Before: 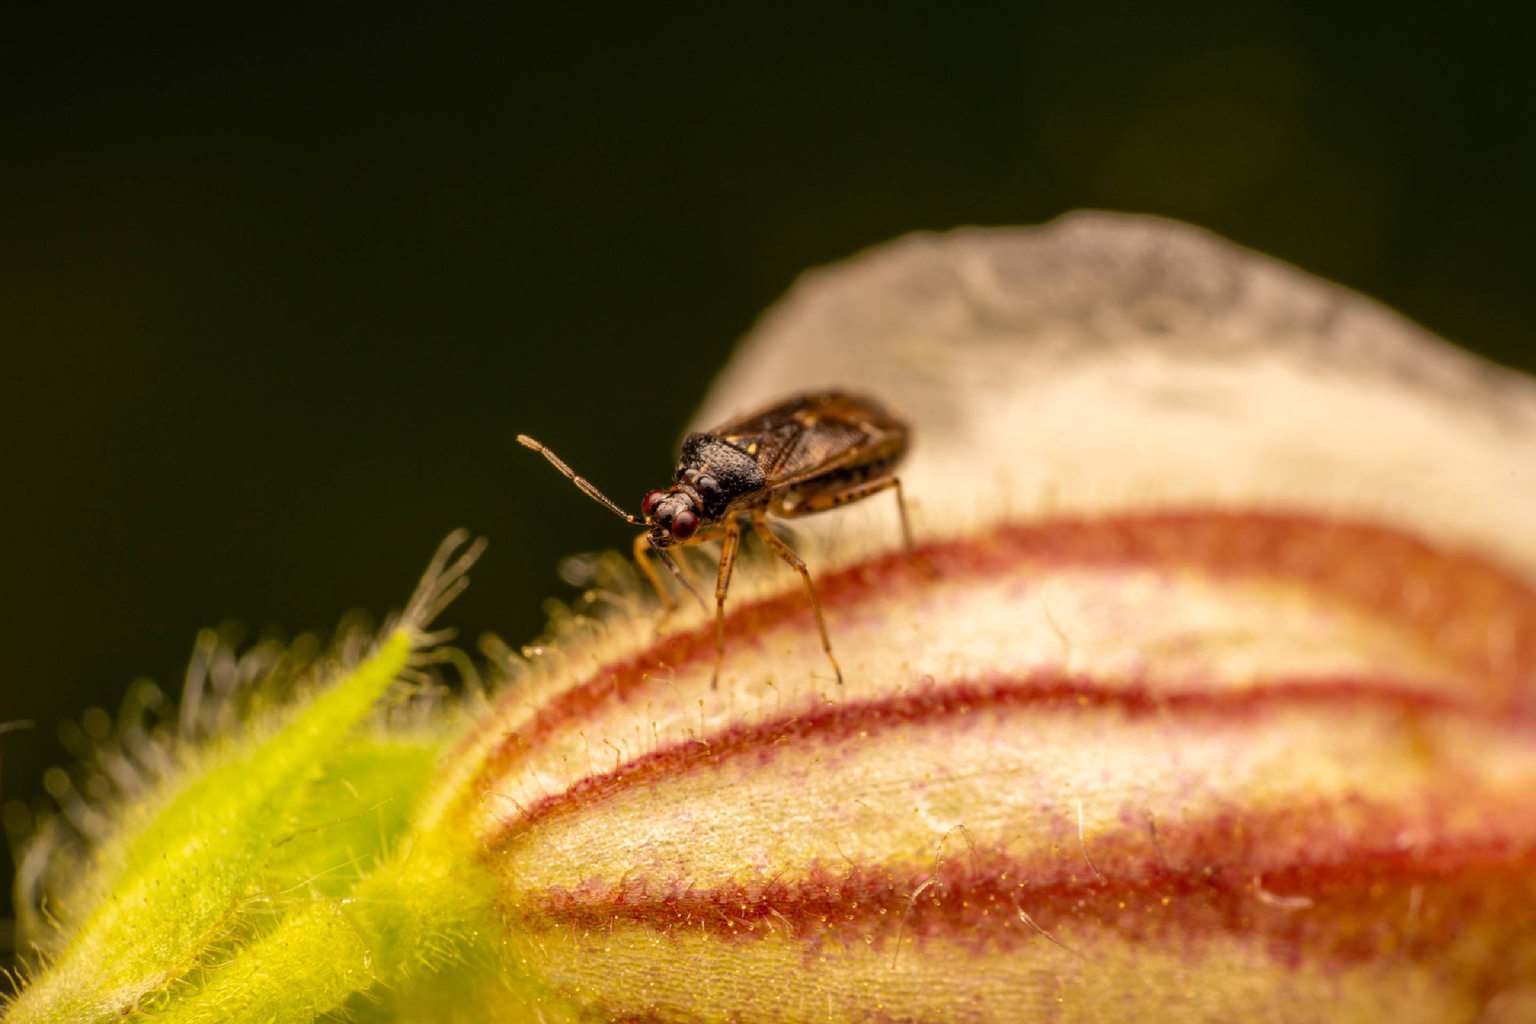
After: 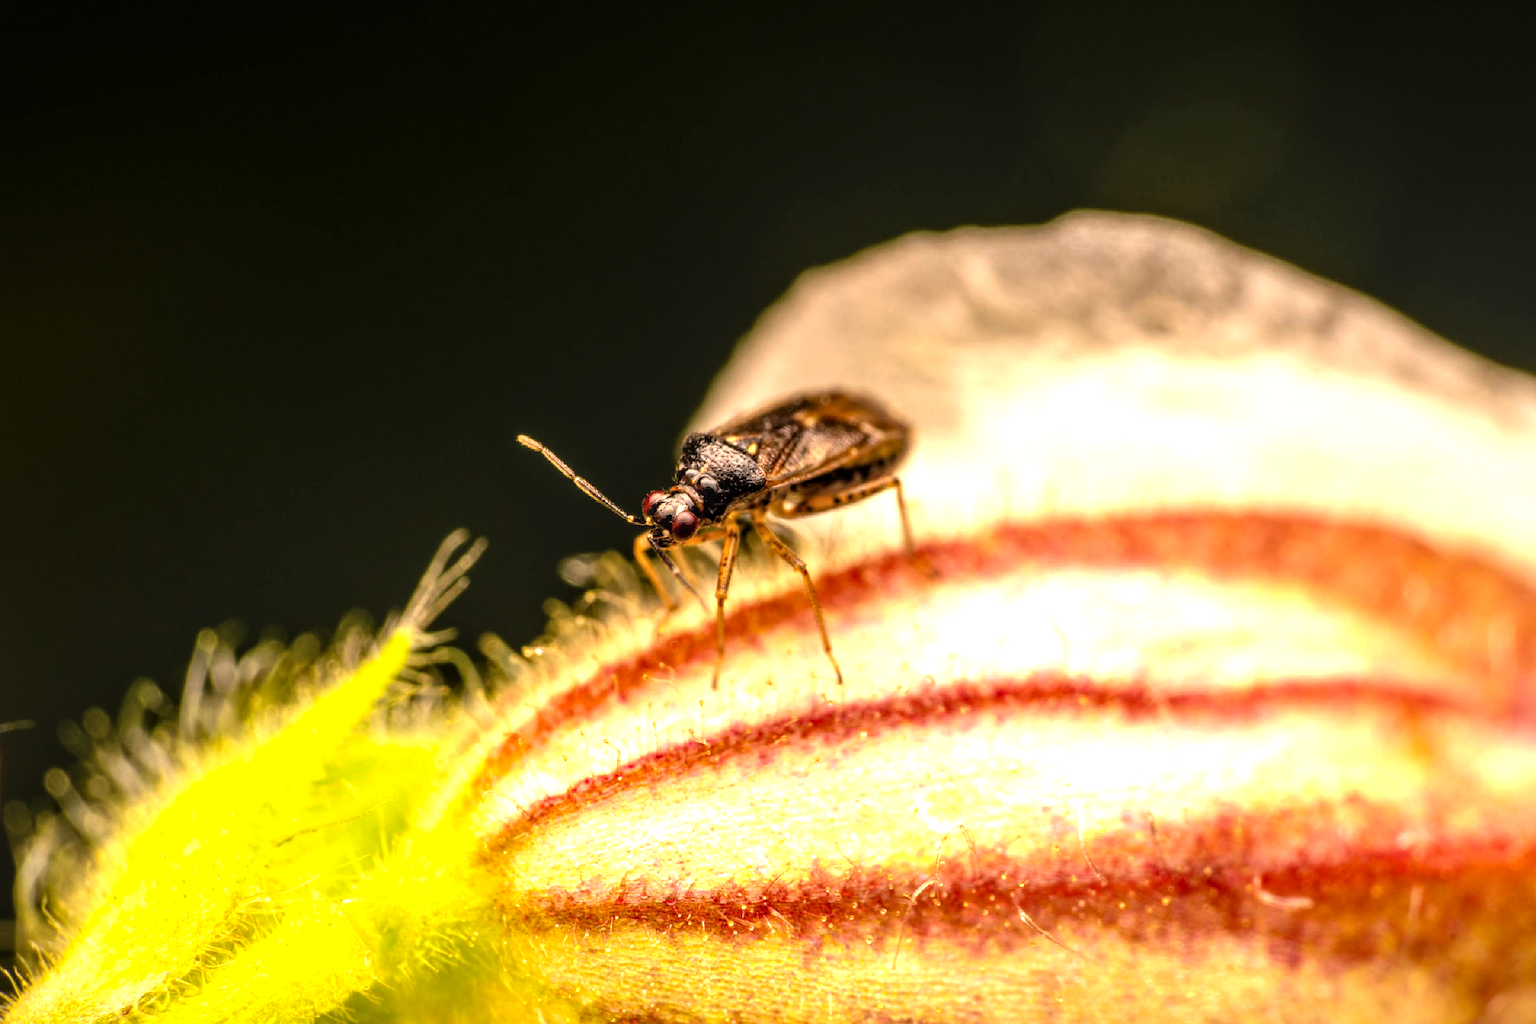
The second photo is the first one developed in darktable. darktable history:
local contrast: on, module defaults
tone equalizer: -8 EV -1.12 EV, -7 EV -1.04 EV, -6 EV -0.905 EV, -5 EV -0.608 EV, -3 EV 0.603 EV, -2 EV 0.877 EV, -1 EV 1.01 EV, +0 EV 1.06 EV
